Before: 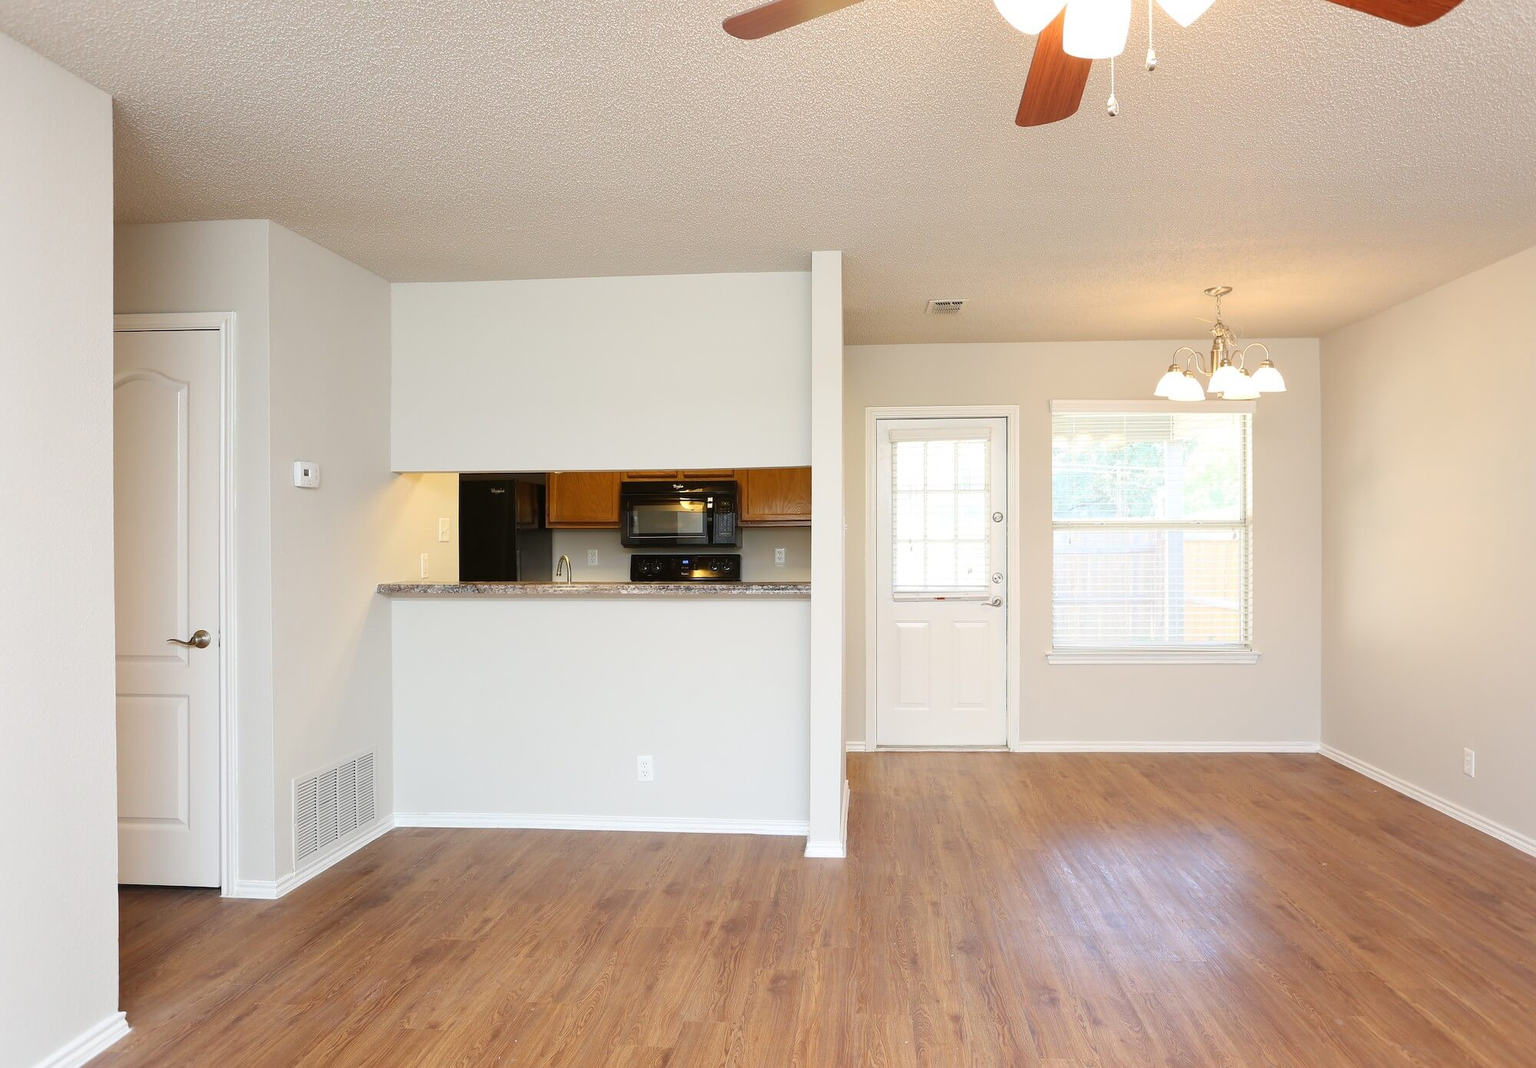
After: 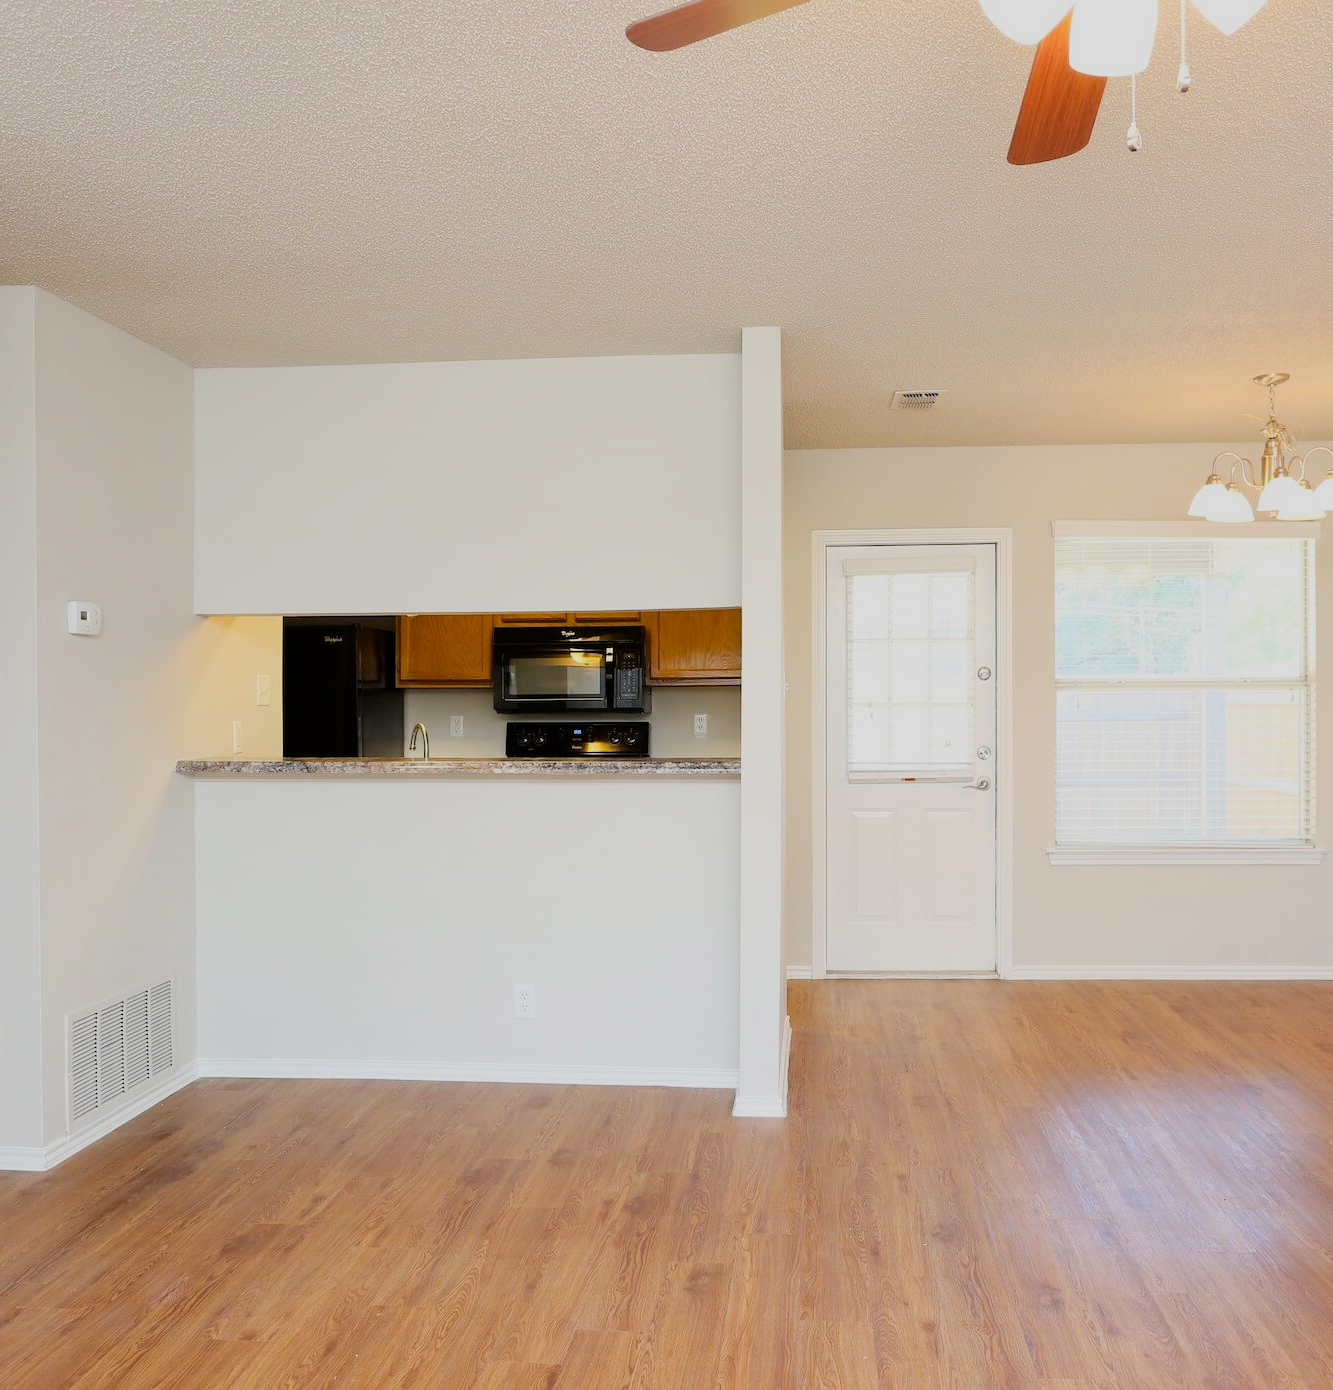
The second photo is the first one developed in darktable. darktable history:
color balance rgb: linear chroma grading › global chroma 3.45%, perceptual saturation grading › global saturation 11.24%, perceptual brilliance grading › global brilliance 3.04%, global vibrance 2.8%
filmic rgb: black relative exposure -7.65 EV, white relative exposure 4.56 EV, hardness 3.61, contrast 1.05
crop and rotate: left 15.754%, right 17.579%
